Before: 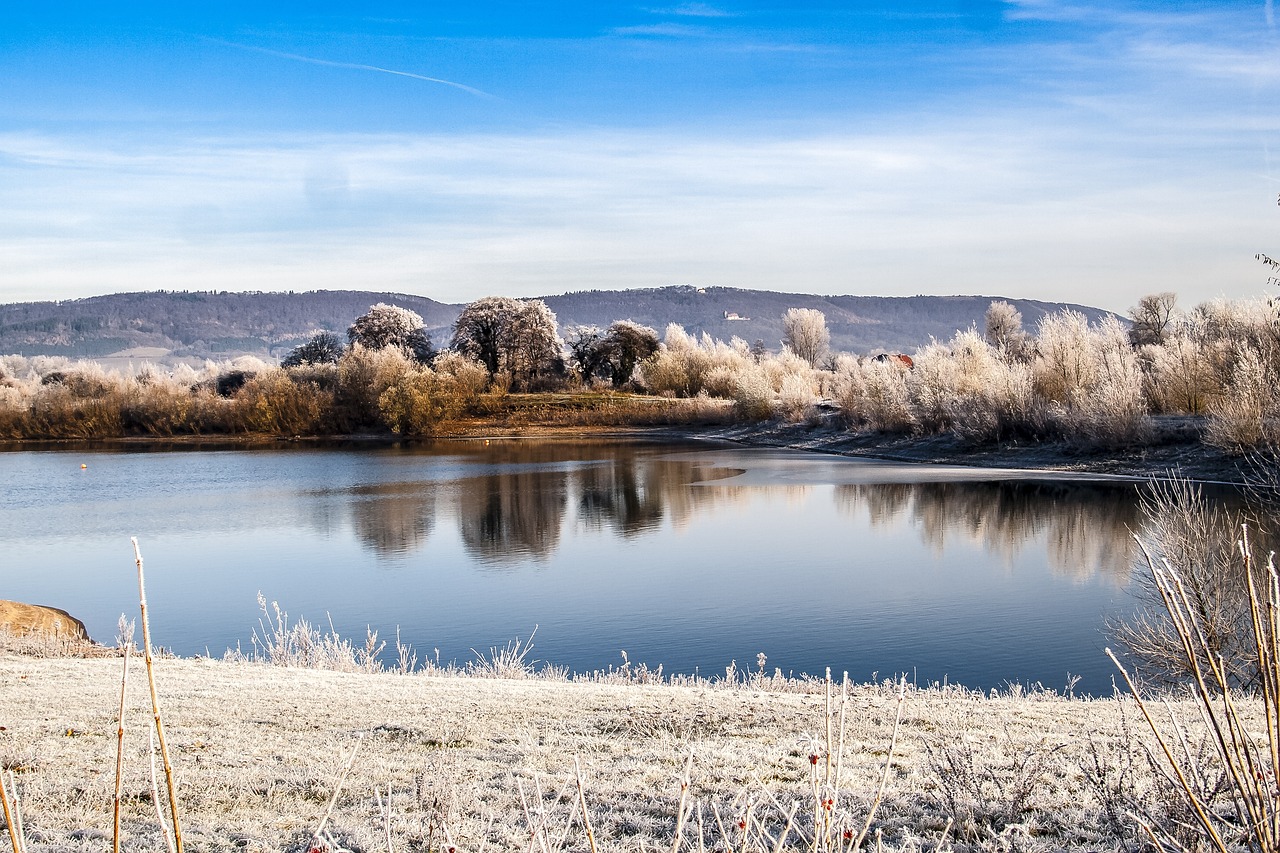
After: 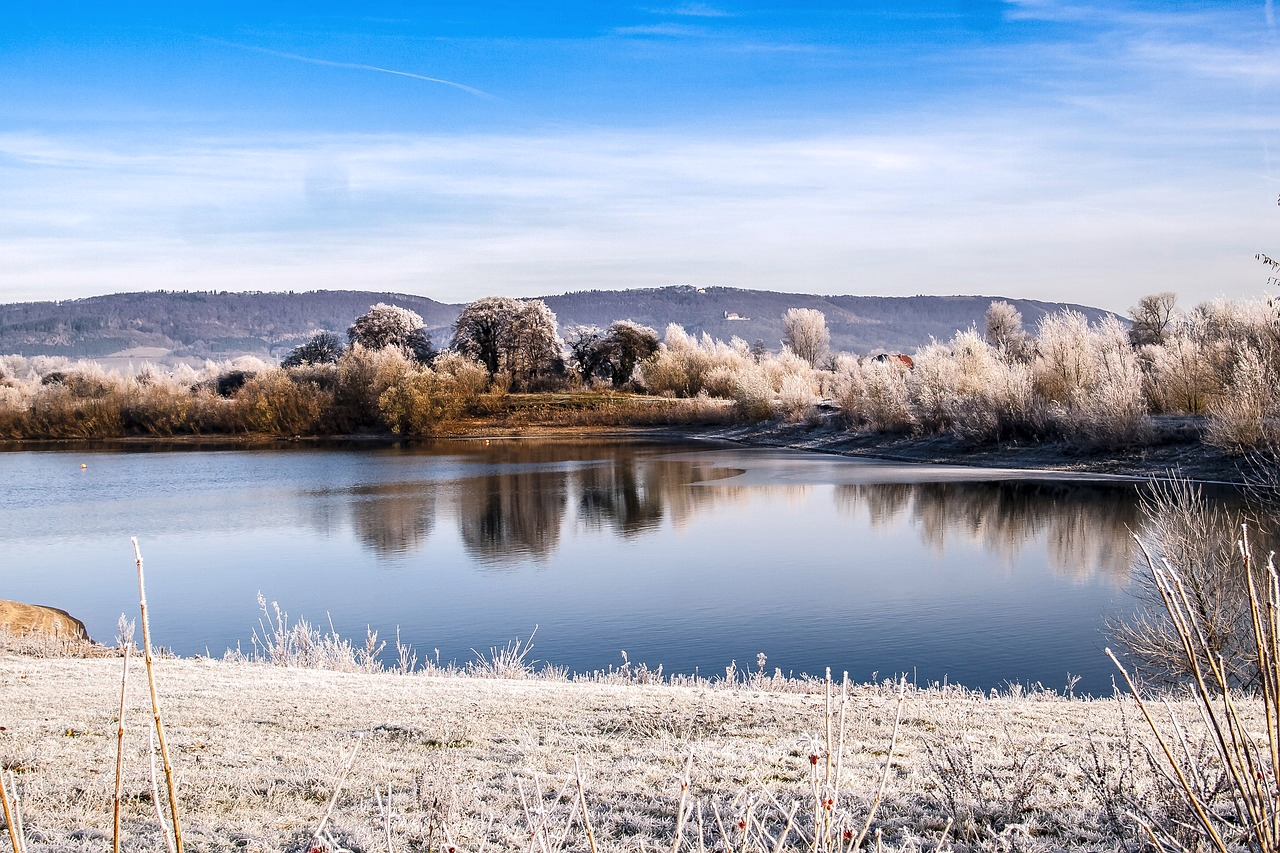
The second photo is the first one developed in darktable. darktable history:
exposure: compensate highlight preservation false
color calibration: gray › normalize channels true, illuminant custom, x 0.348, y 0.366, temperature 4940.04 K, gamut compression 0.013
